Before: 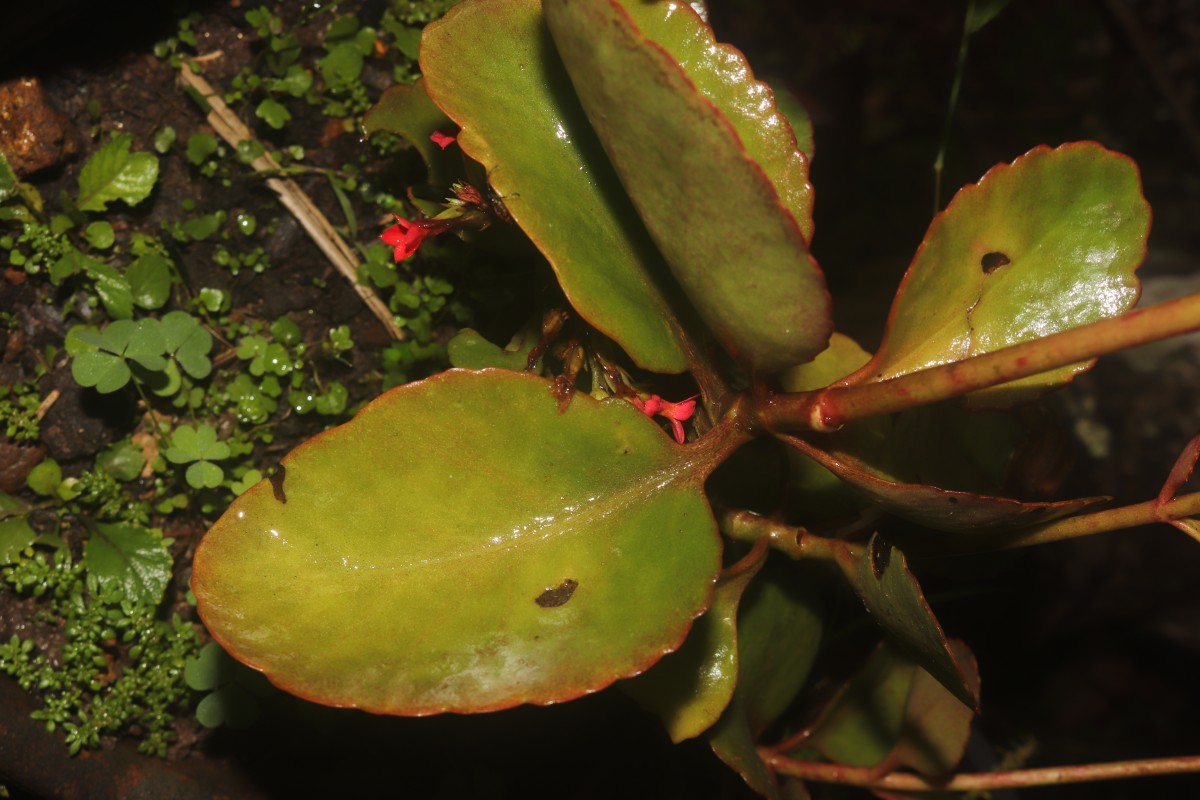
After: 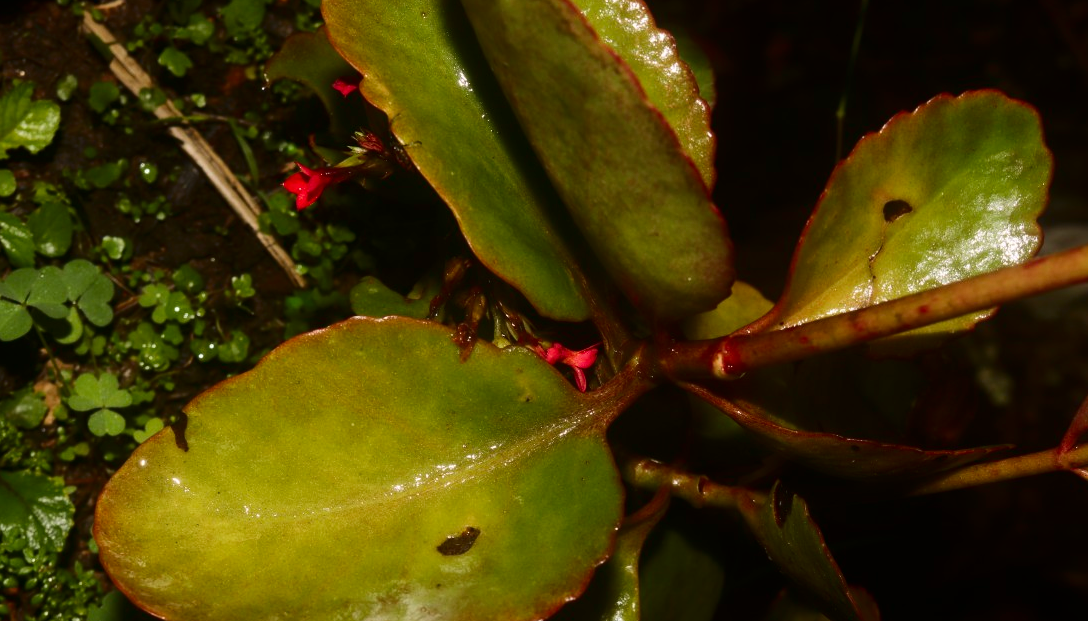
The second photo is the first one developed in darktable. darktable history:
crop: left 8.184%, top 6.604%, bottom 15.255%
contrast brightness saturation: contrast 0.203, brightness -0.104, saturation 0.096
